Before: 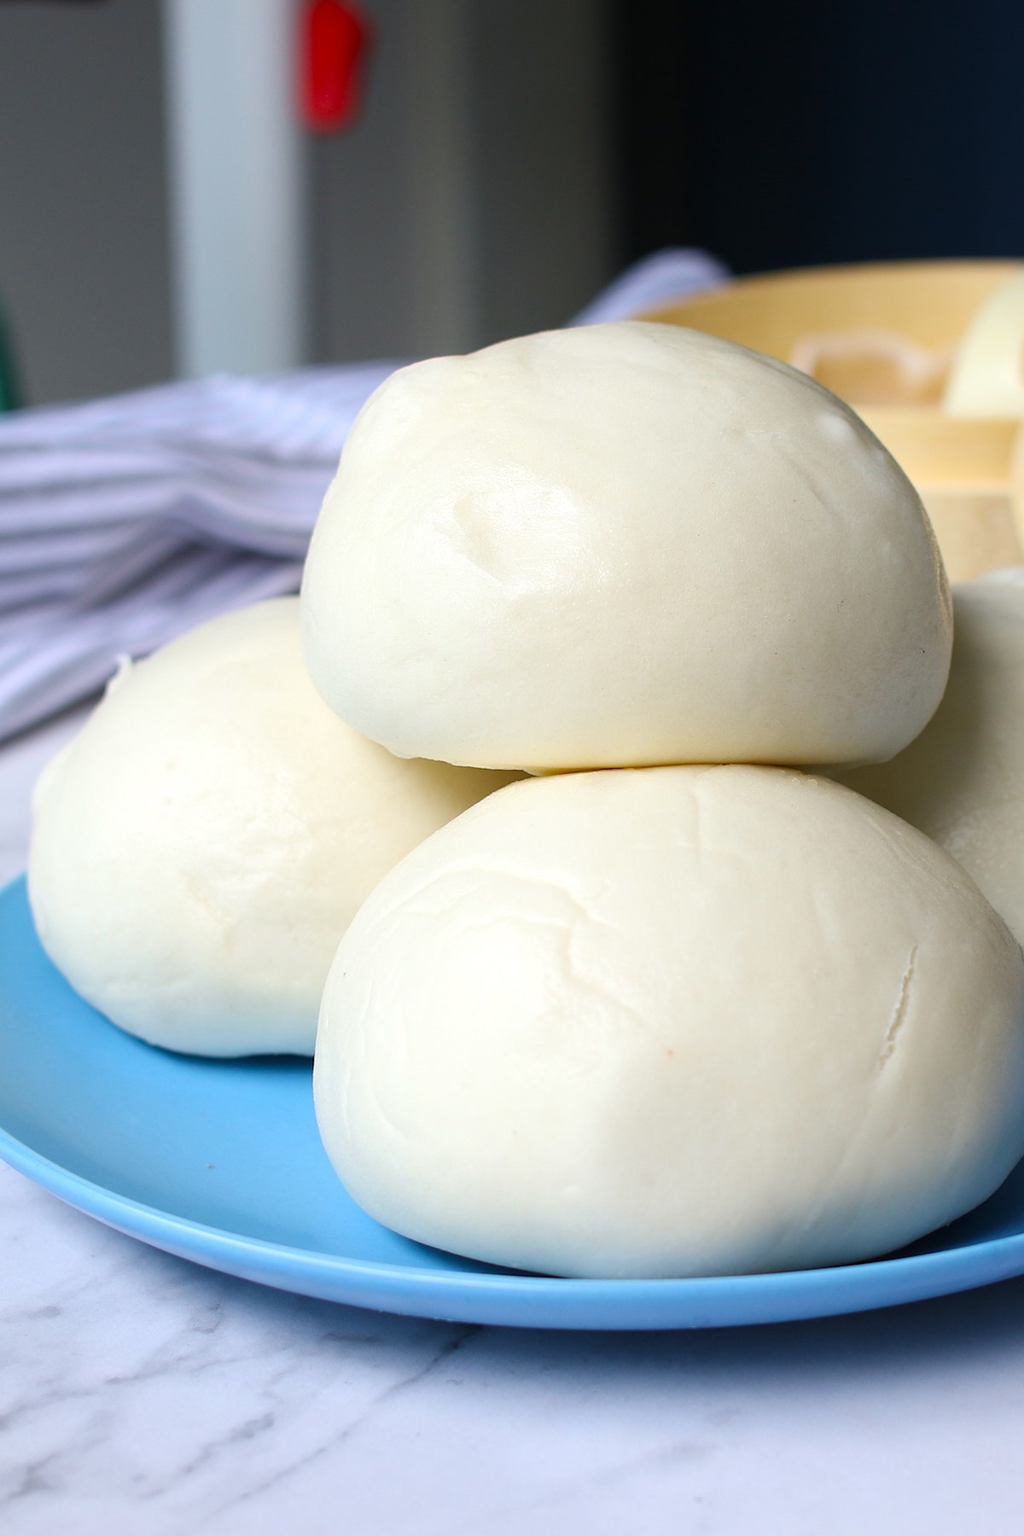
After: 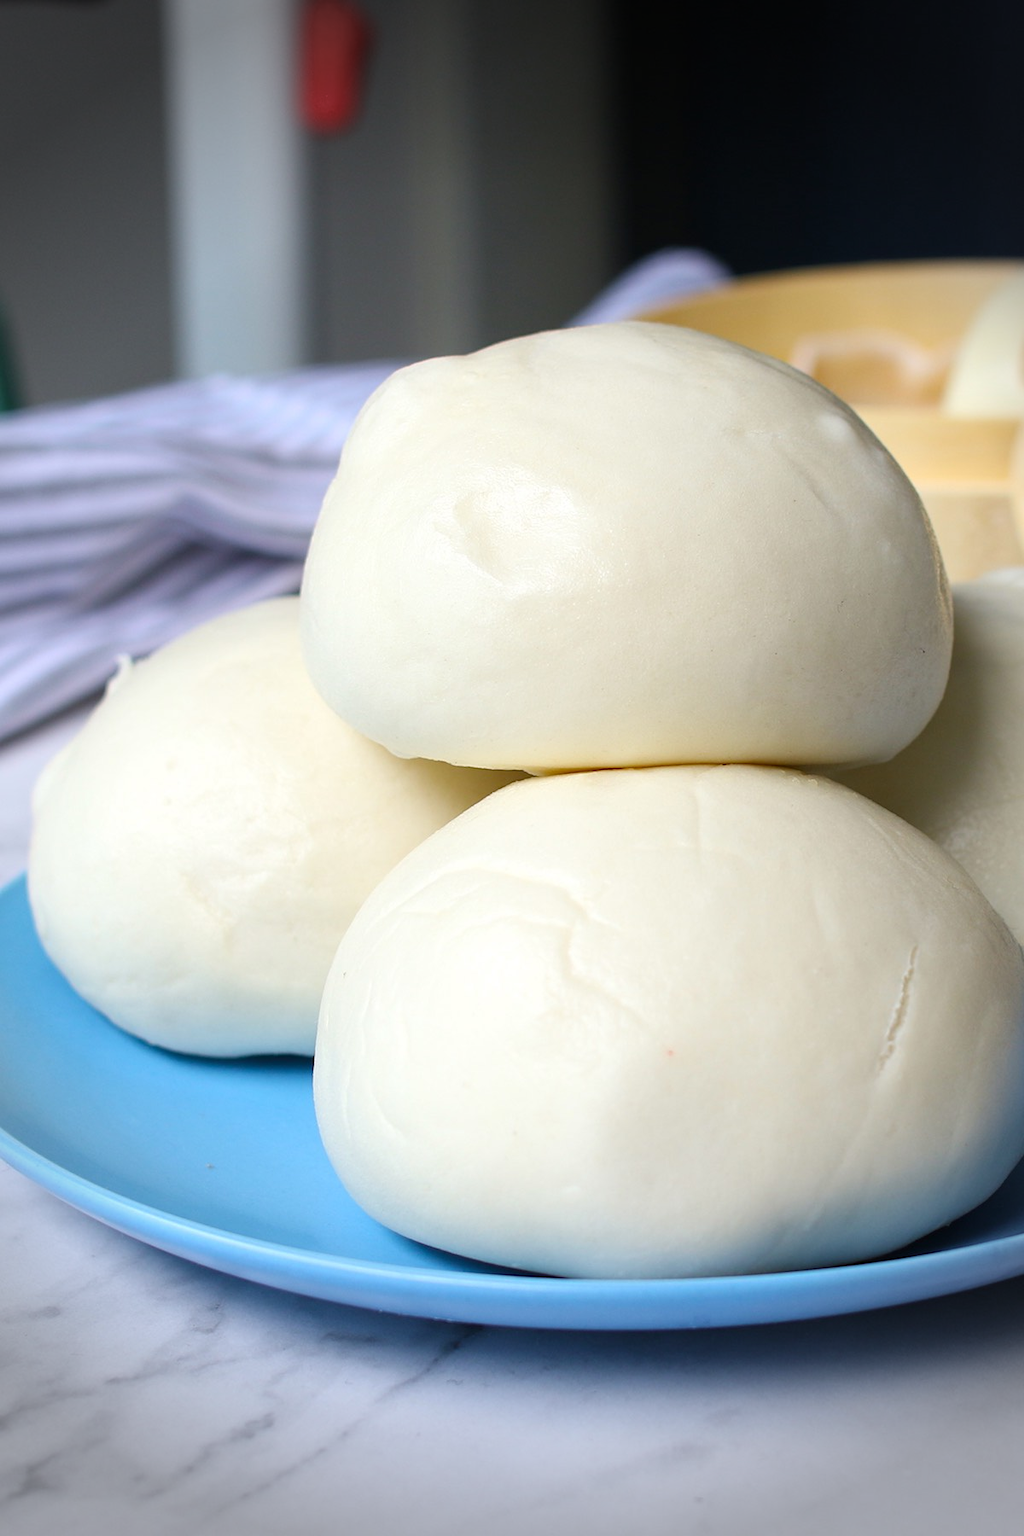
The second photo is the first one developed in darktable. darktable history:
vignetting: fall-off start 76.22%, fall-off radius 28%, width/height ratio 0.972, unbound false
